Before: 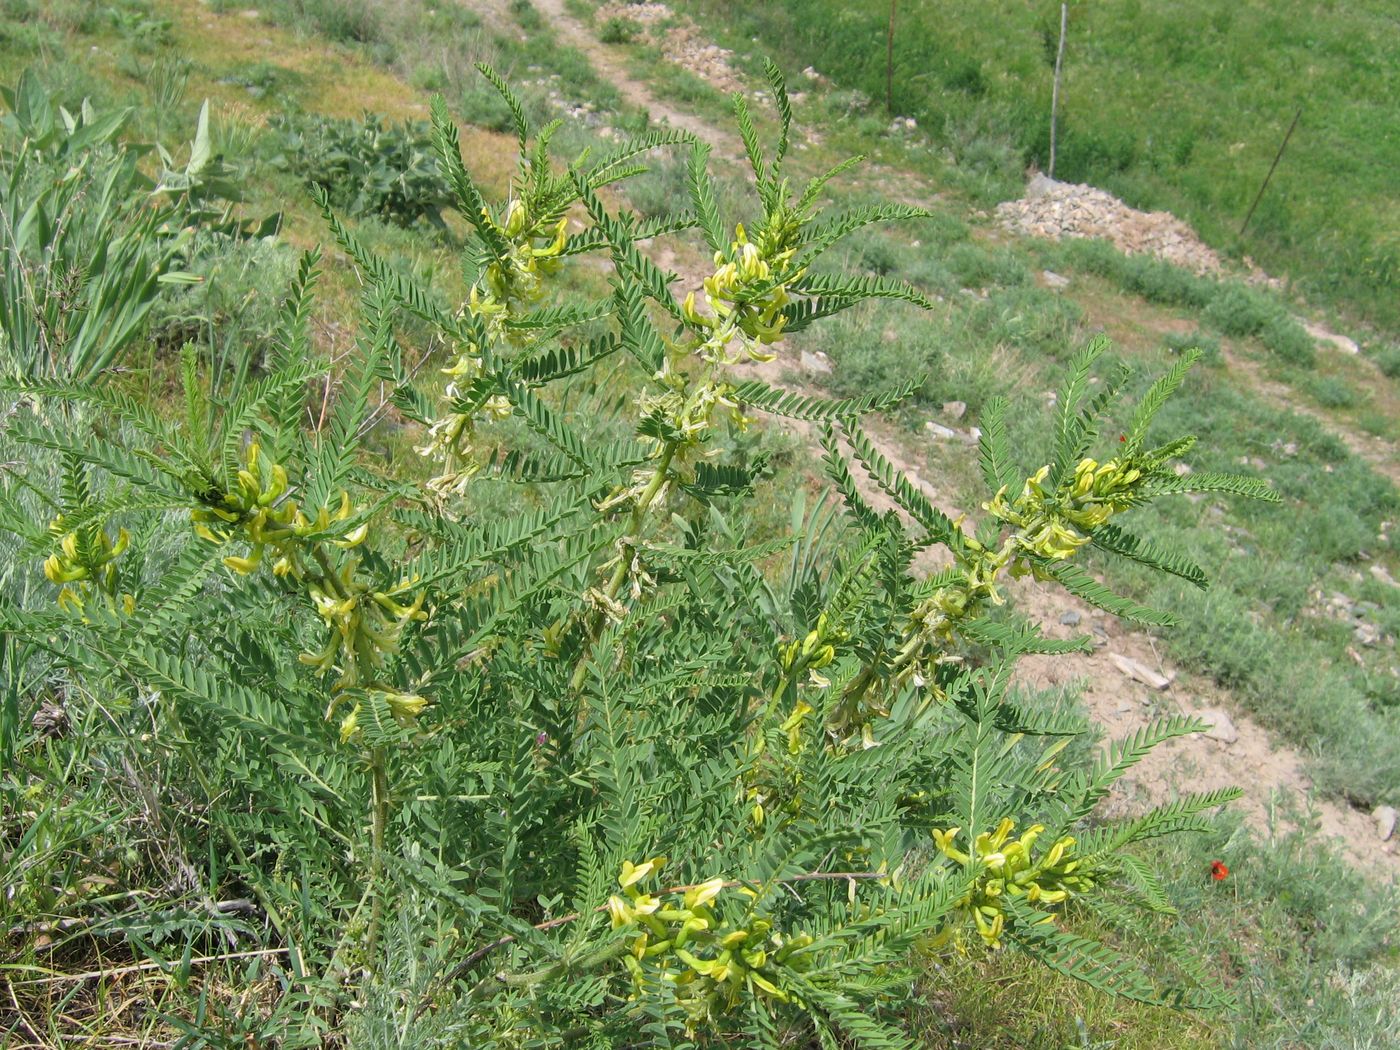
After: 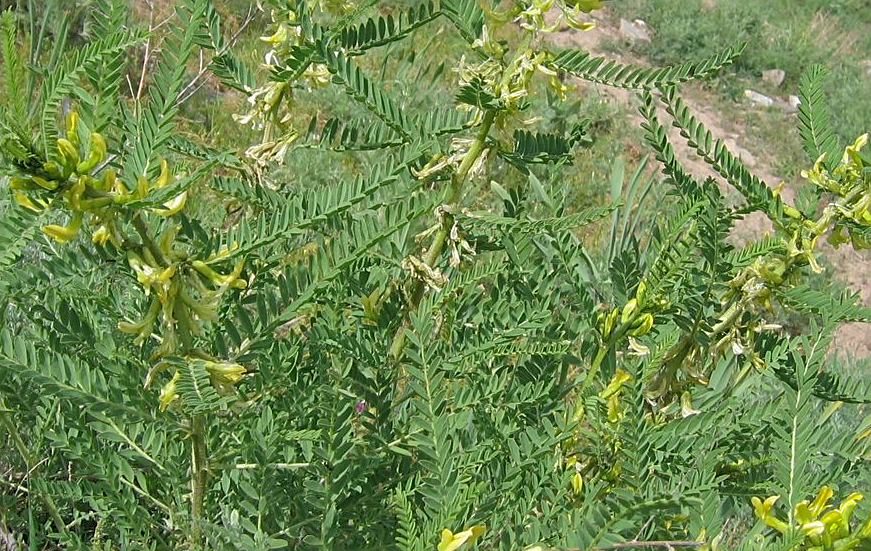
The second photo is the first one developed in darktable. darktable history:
crop: left 12.96%, top 31.69%, right 24.813%, bottom 15.76%
sharpen: on, module defaults
shadows and highlights: on, module defaults
